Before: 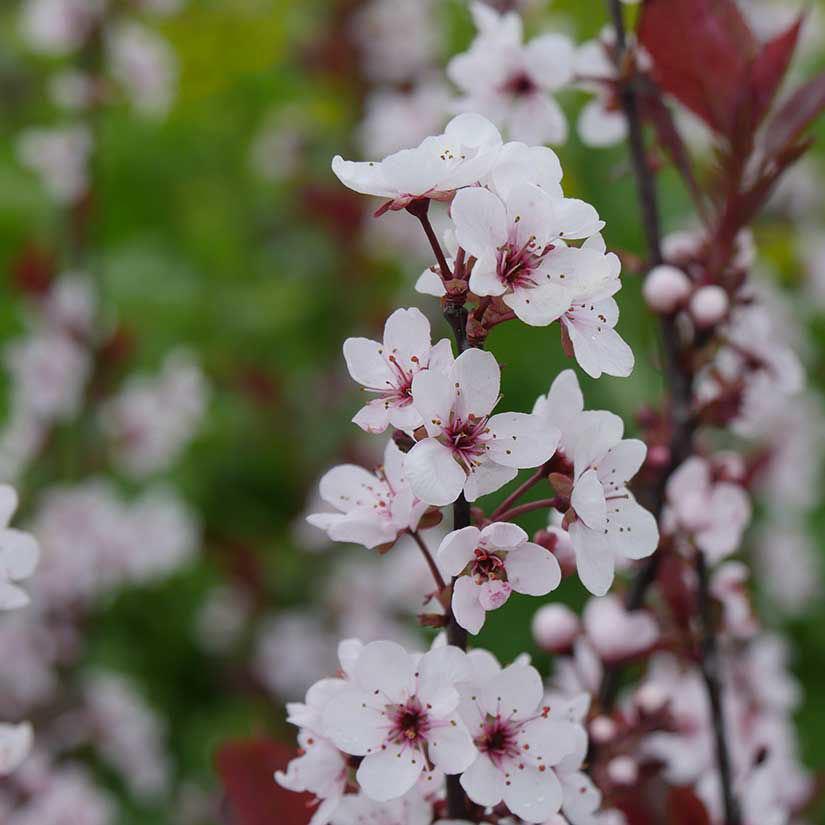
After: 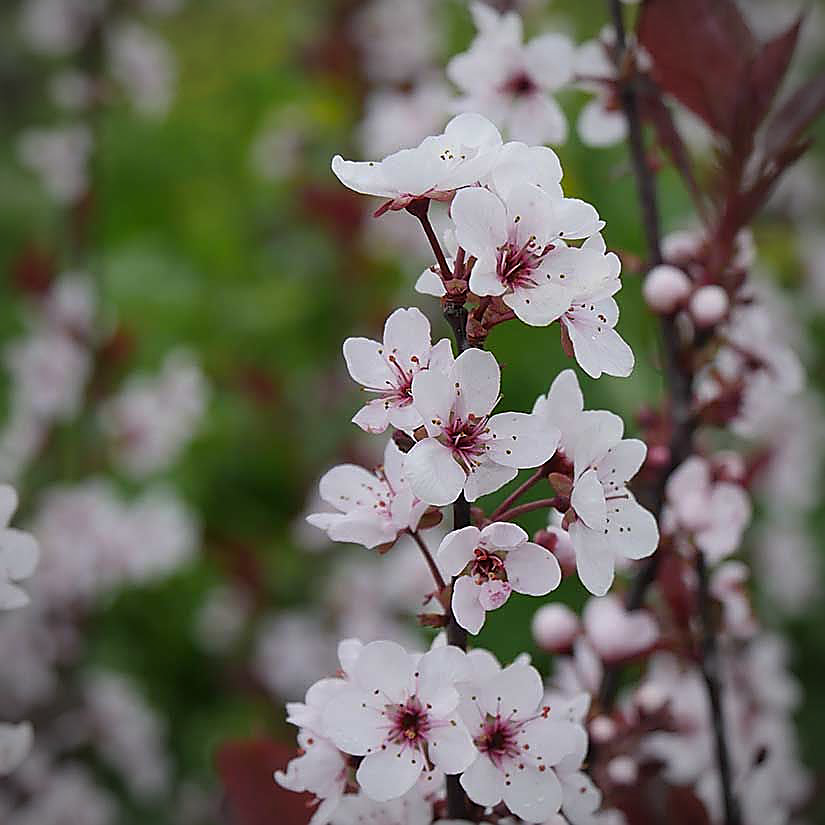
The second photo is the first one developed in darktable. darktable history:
sharpen: radius 1.399, amount 1.249, threshold 0.708
vignetting: on, module defaults
